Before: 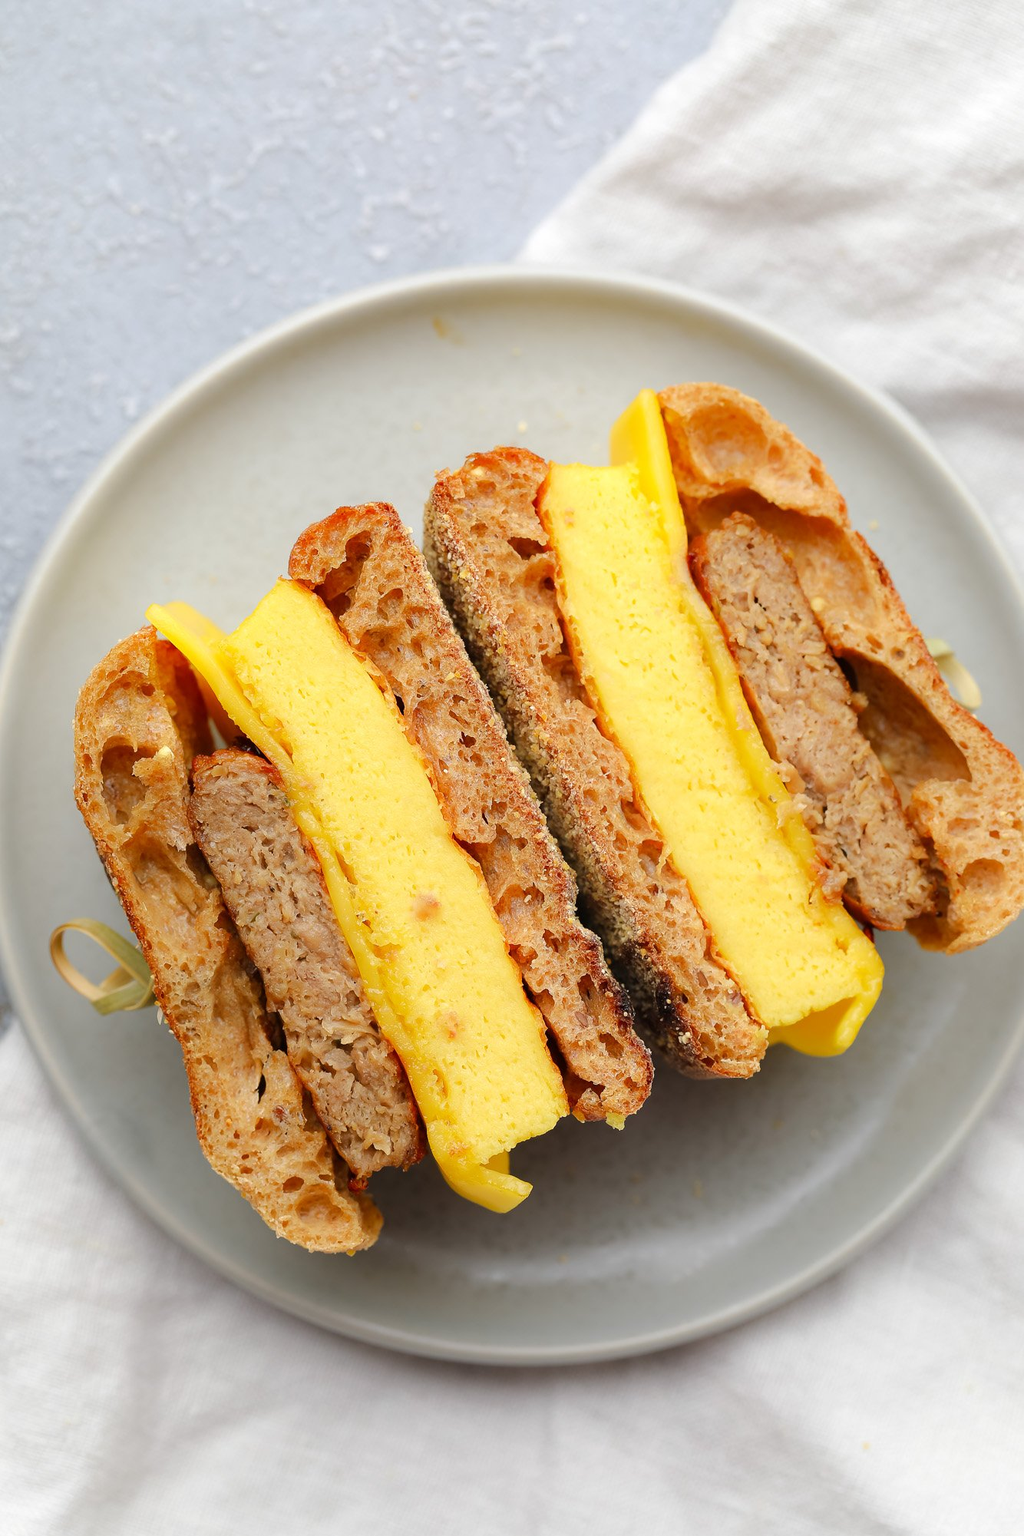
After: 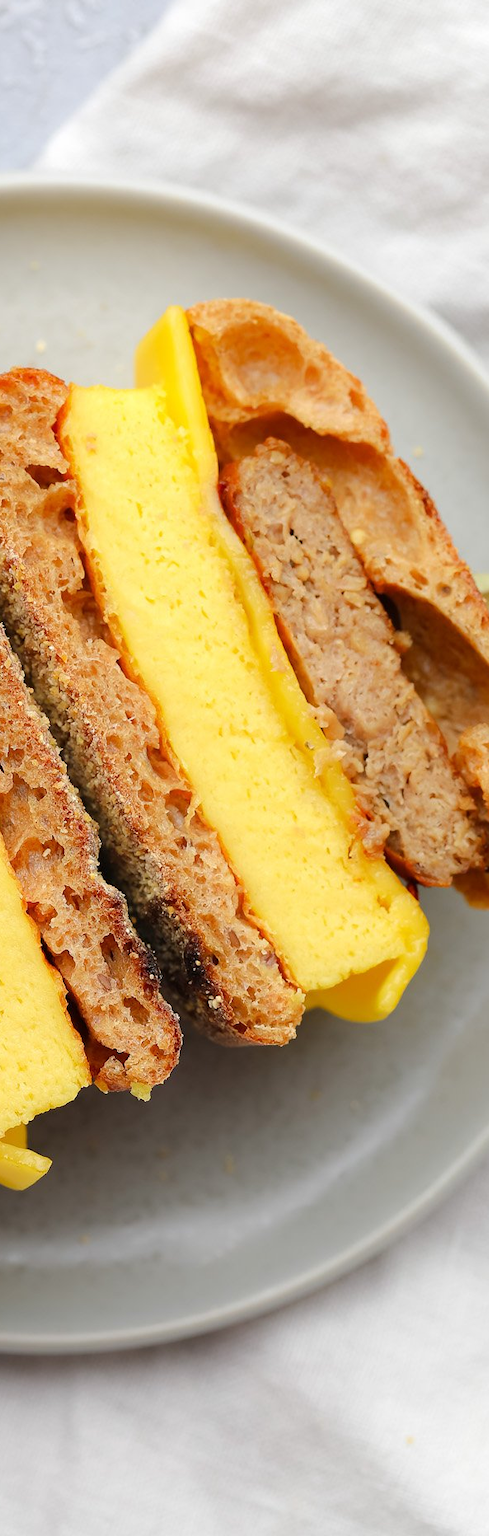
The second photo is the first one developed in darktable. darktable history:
crop: left 47.332%, top 6.824%, right 8.111%
